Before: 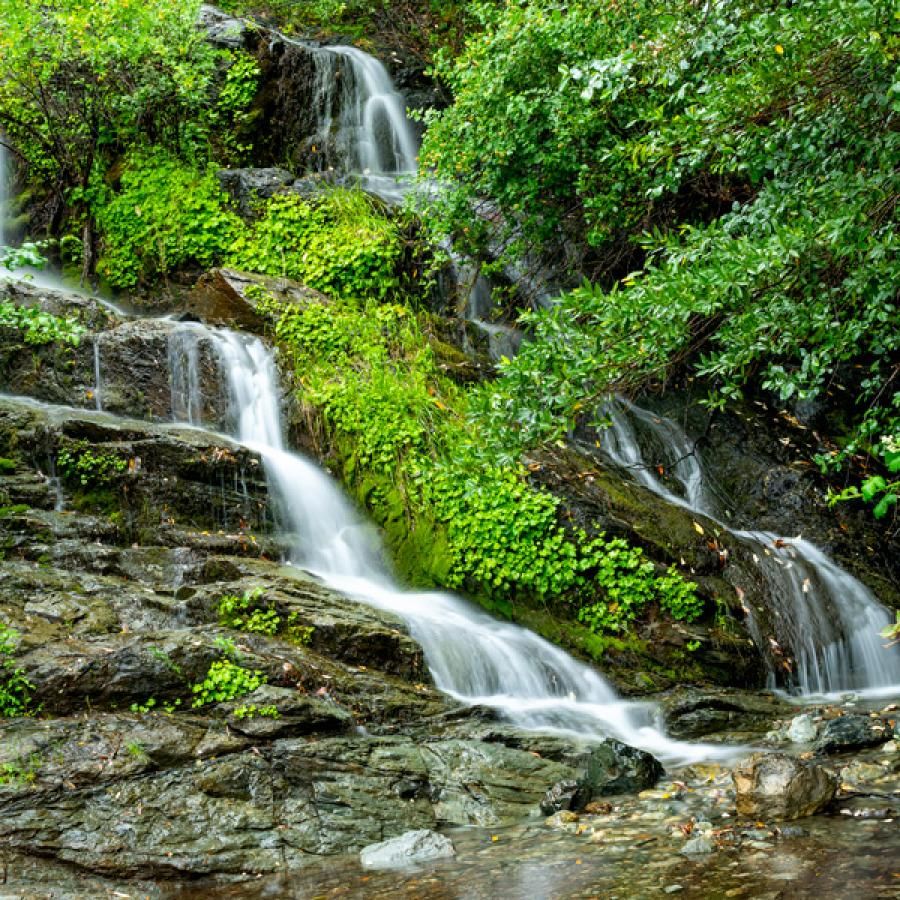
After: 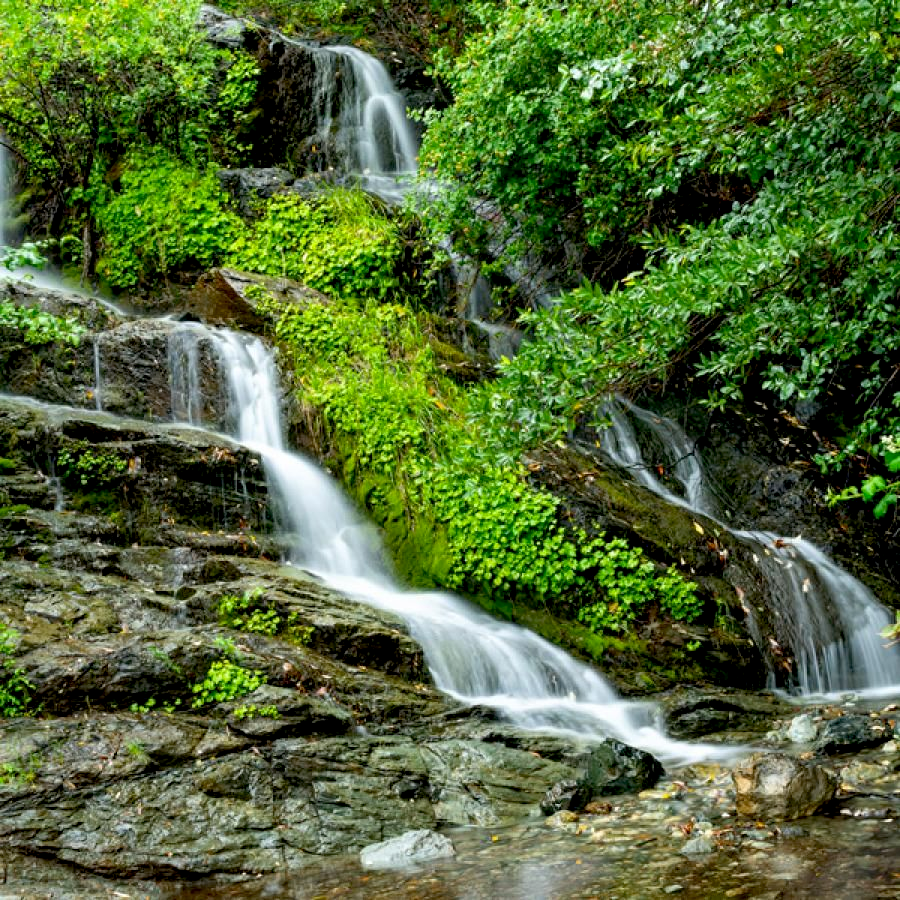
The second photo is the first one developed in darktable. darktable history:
tone equalizer: on, module defaults
exposure: black level correction 0.009, compensate highlight preservation false
